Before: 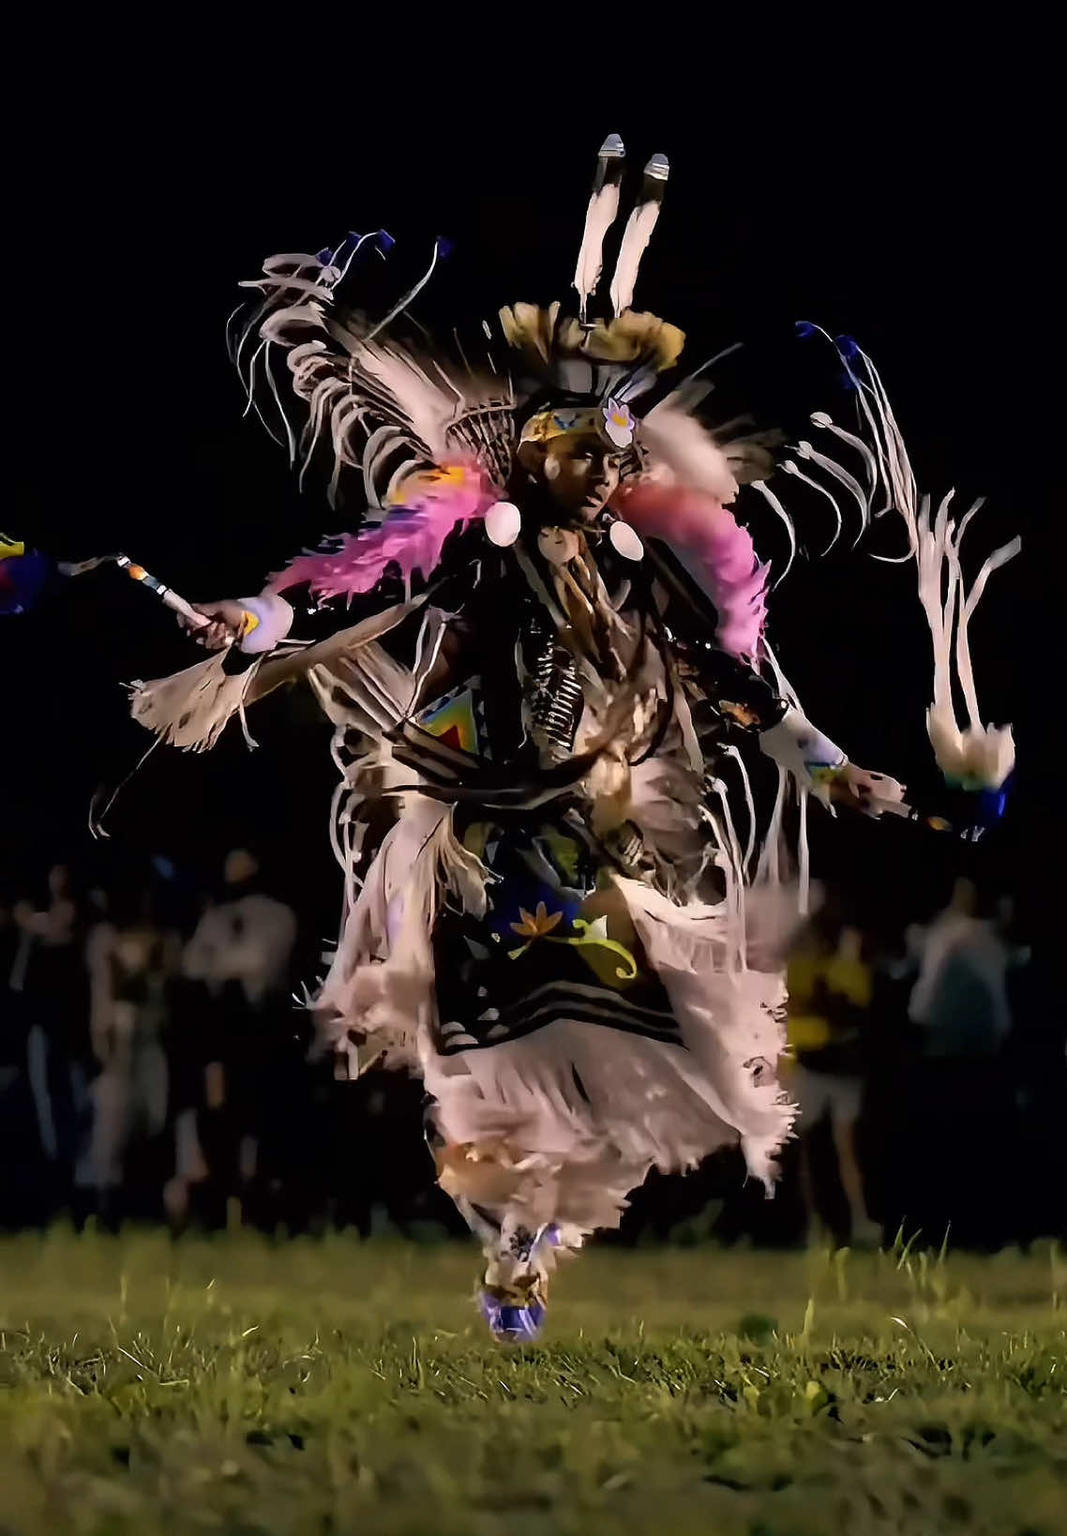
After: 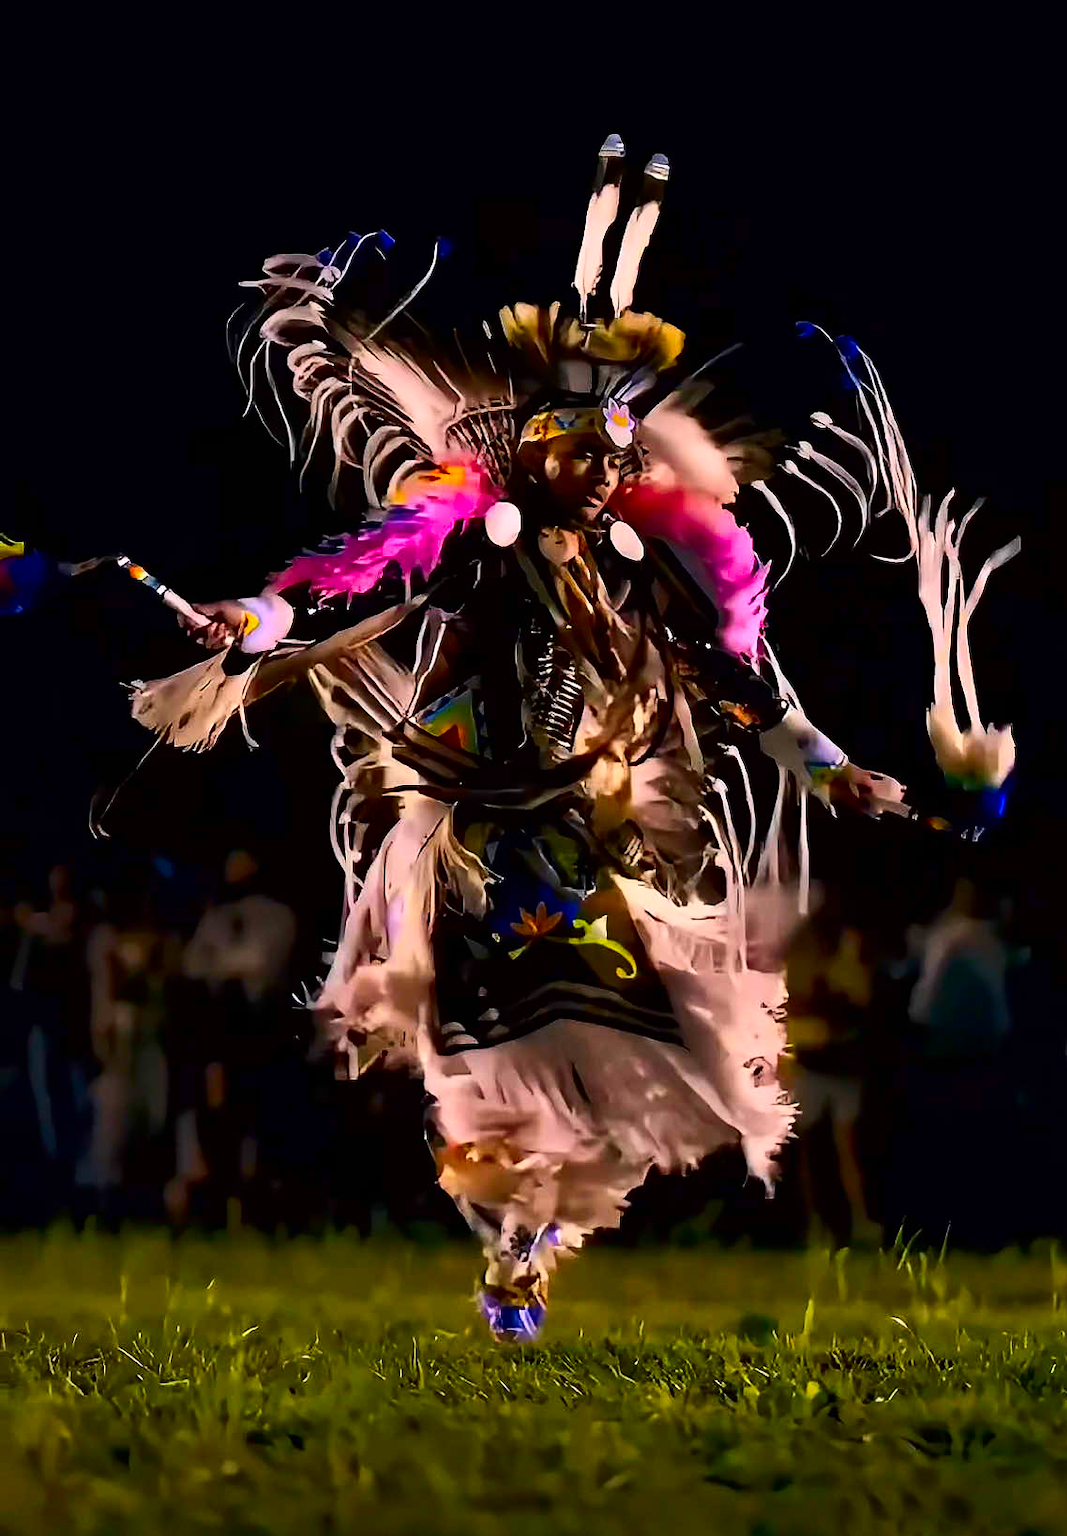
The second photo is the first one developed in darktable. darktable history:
contrast brightness saturation: contrast 0.263, brightness 0.011, saturation 0.856
